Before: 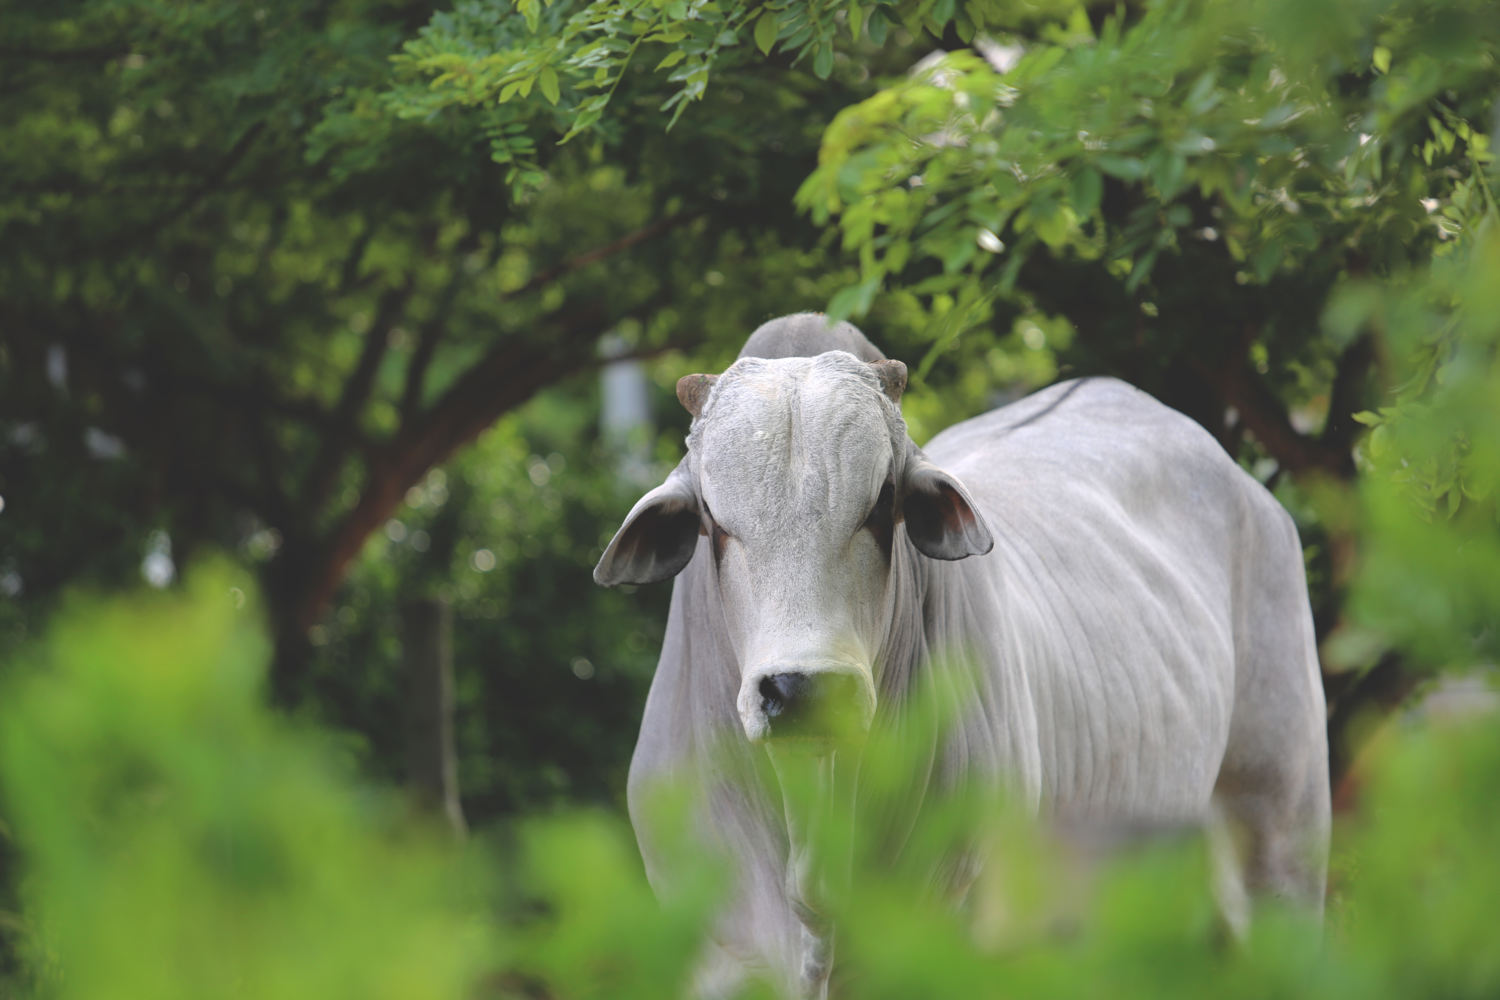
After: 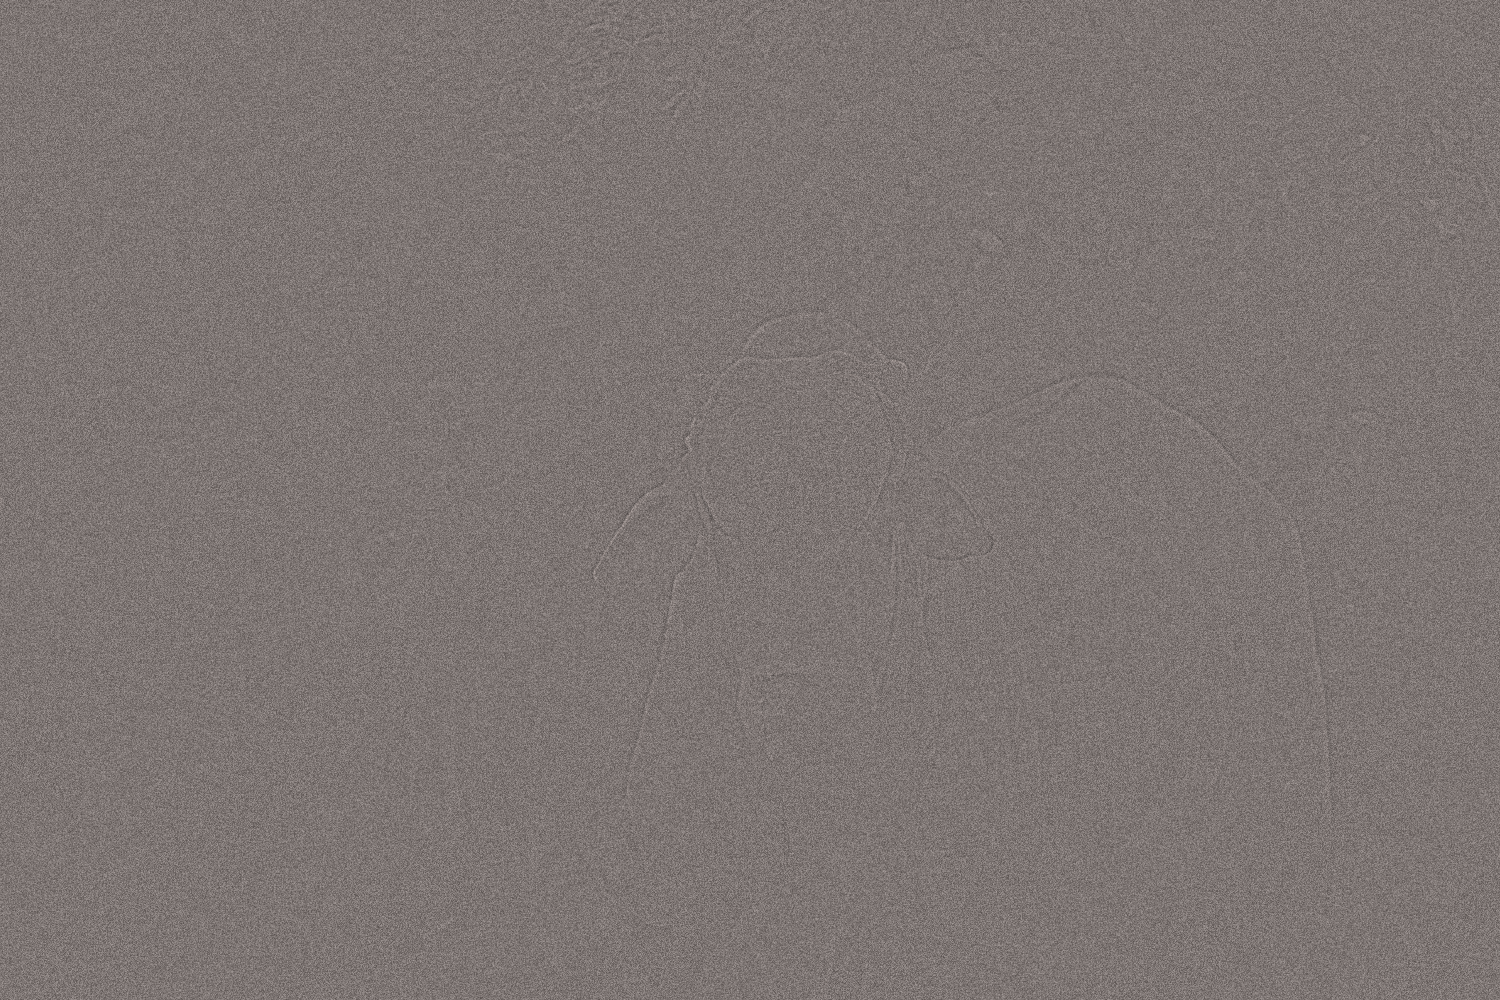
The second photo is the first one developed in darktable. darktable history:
white balance: red 1, blue 1
color correction: highlights a* 5.81, highlights b* 4.84
highpass: sharpness 9.84%, contrast boost 9.94%
grain: coarseness 10.62 ISO, strength 55.56%
